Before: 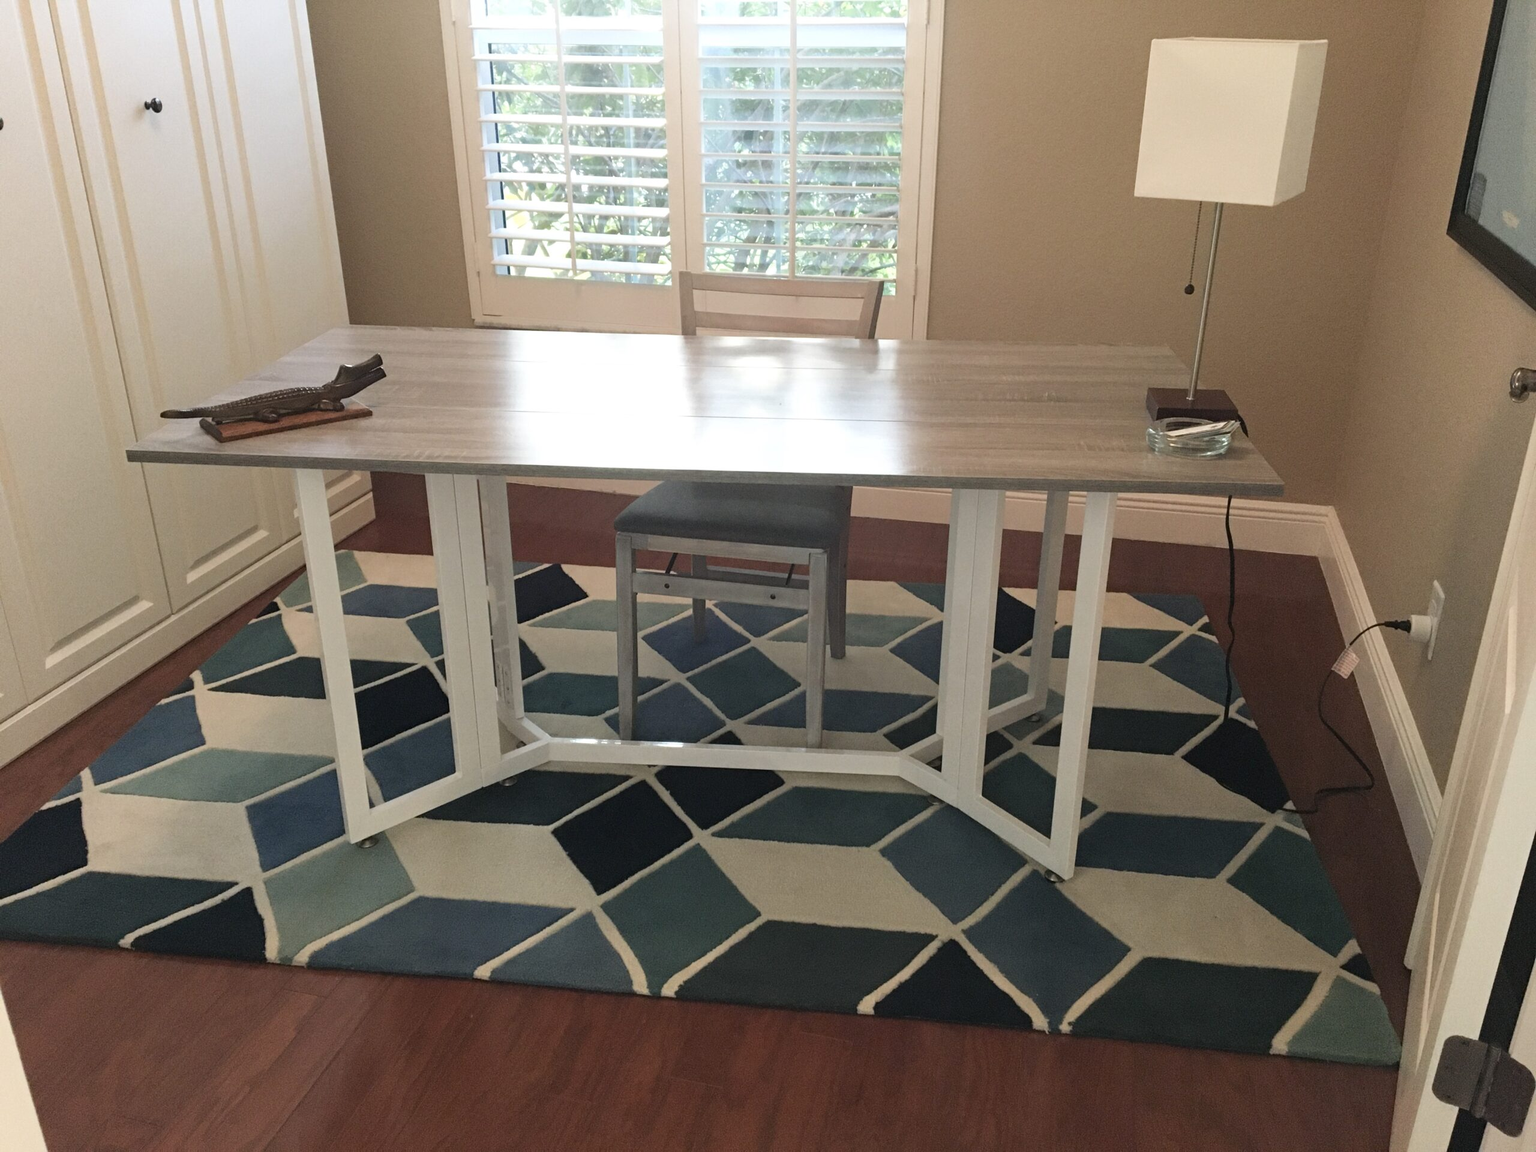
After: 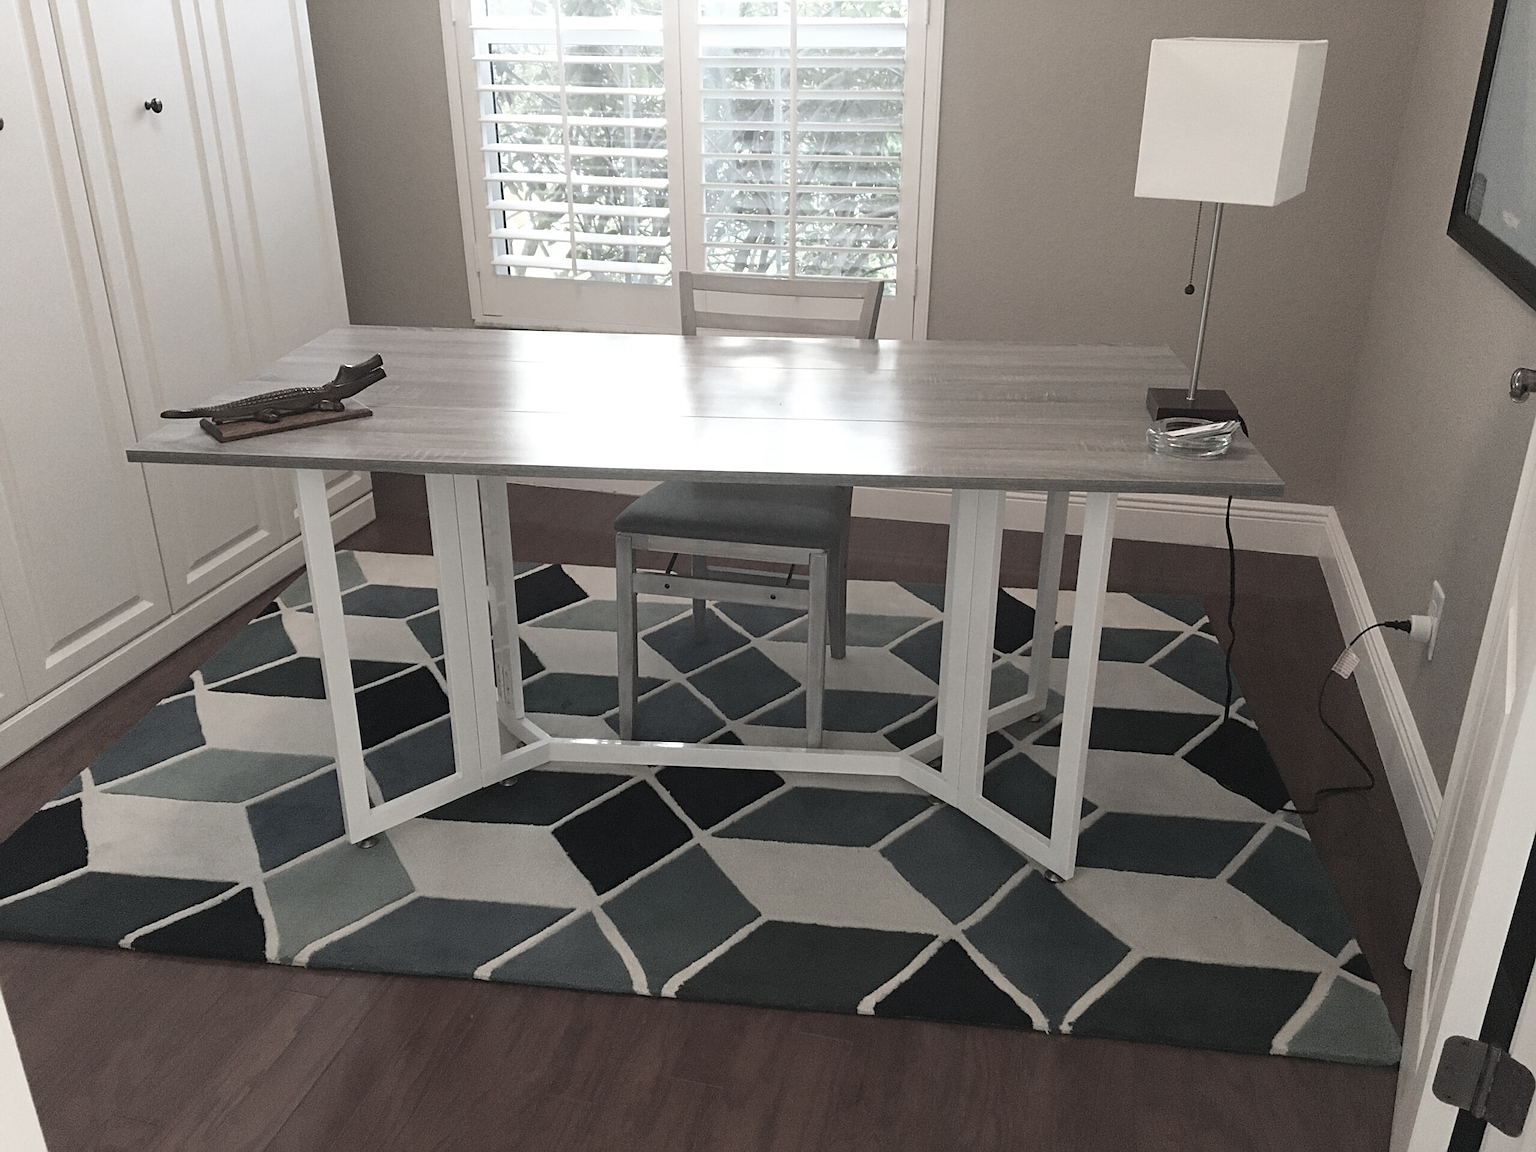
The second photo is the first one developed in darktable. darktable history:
color zones: curves: ch1 [(0, 0.153) (0.143, 0.15) (0.286, 0.151) (0.429, 0.152) (0.571, 0.152) (0.714, 0.151) (0.857, 0.151) (1, 0.153)]
sharpen: on, module defaults
